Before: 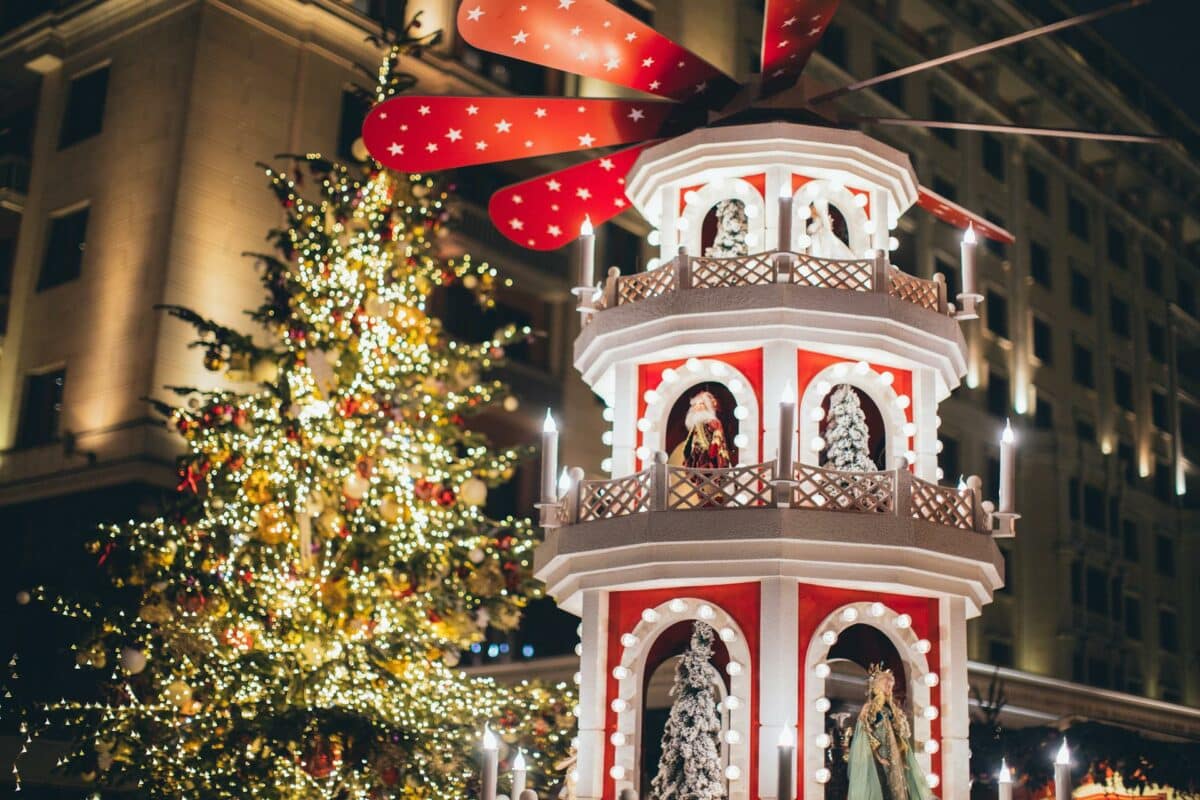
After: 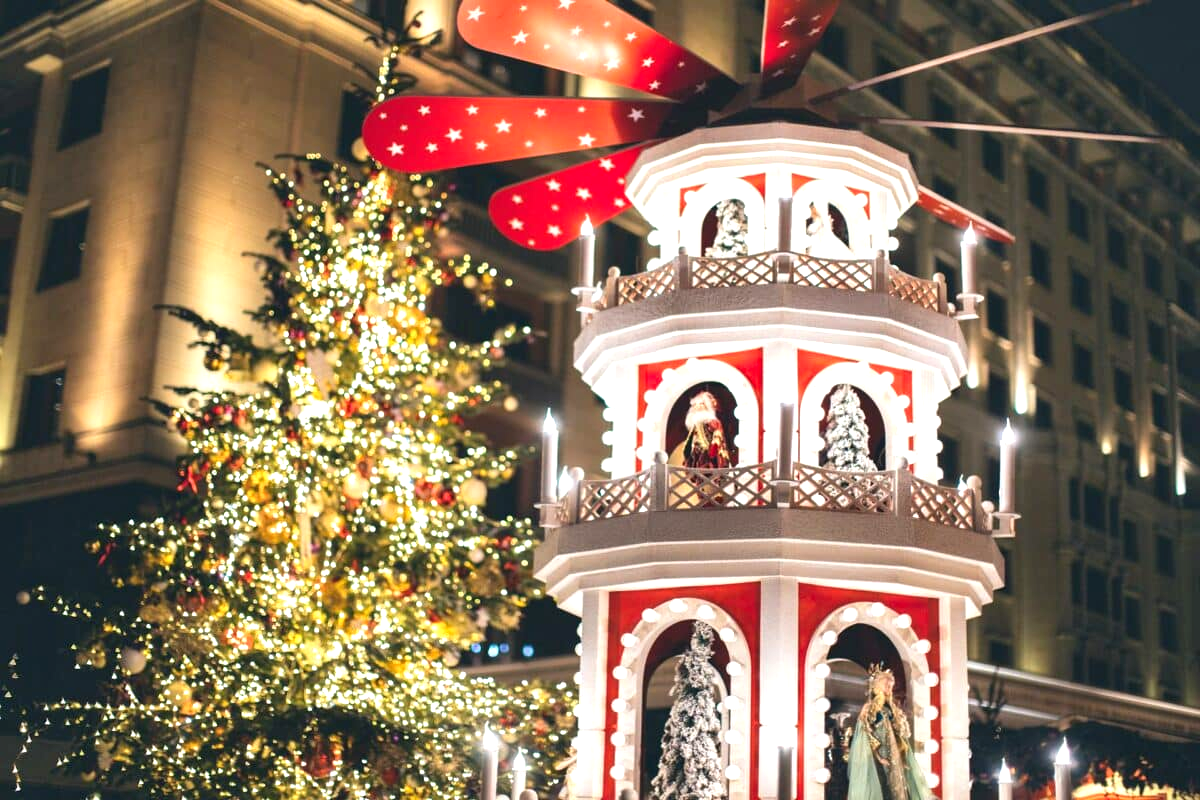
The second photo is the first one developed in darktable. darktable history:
shadows and highlights: shadows 35, highlights -35, soften with gaussian
exposure: black level correction 0, exposure 0.7 EV, compensate exposure bias true, compensate highlight preservation false
